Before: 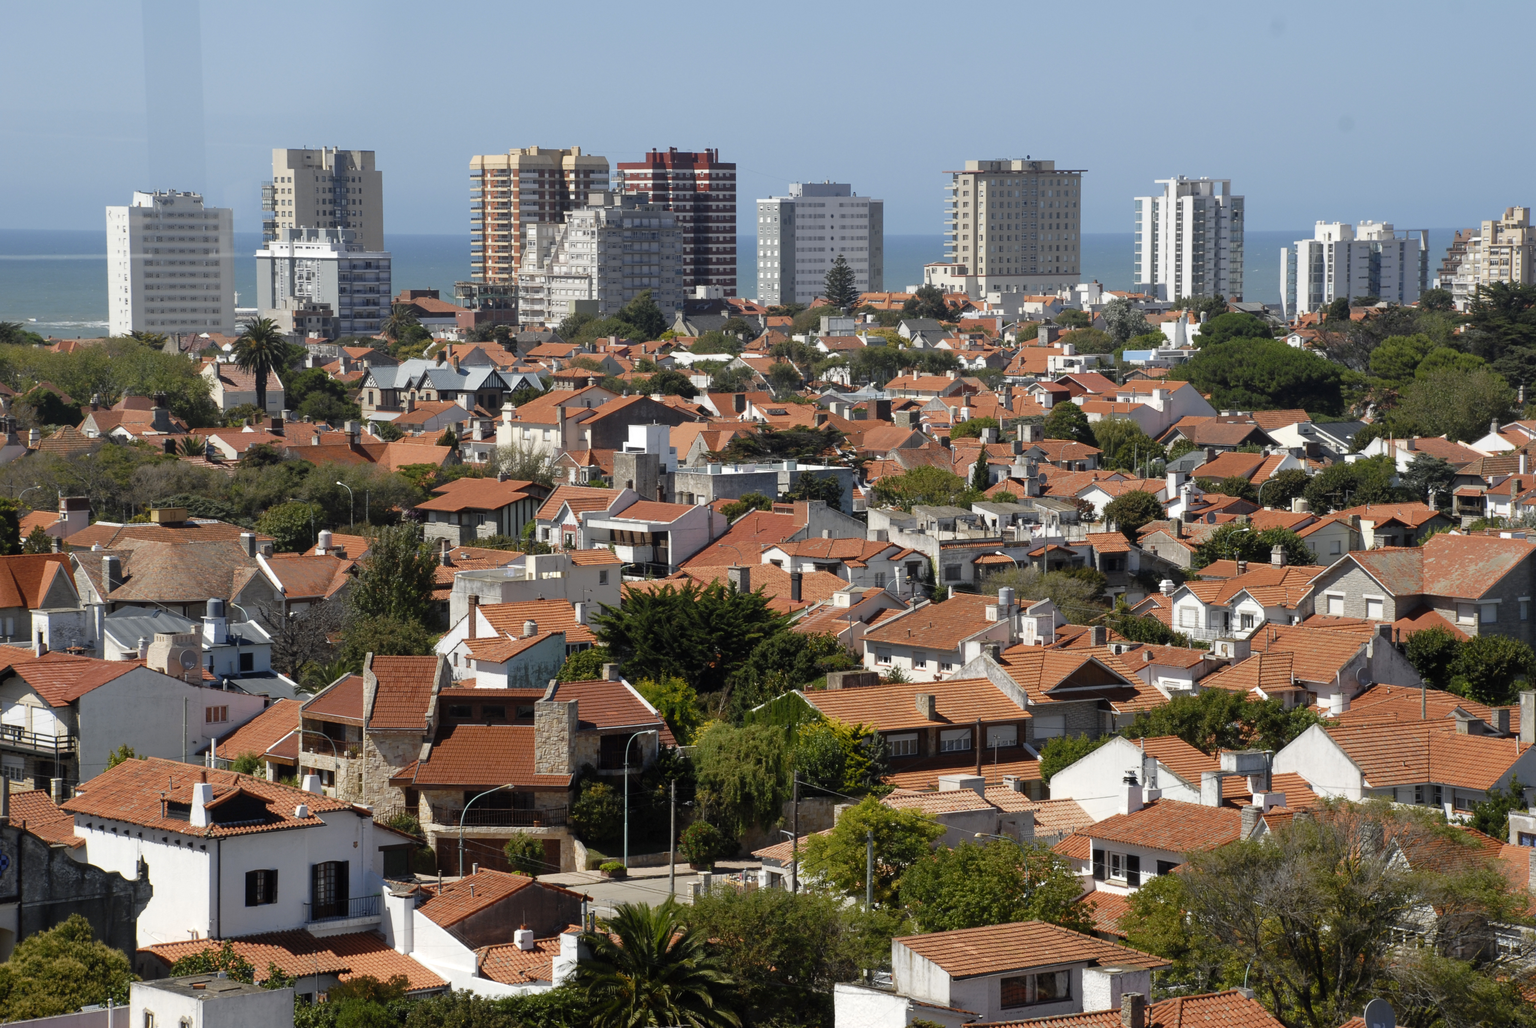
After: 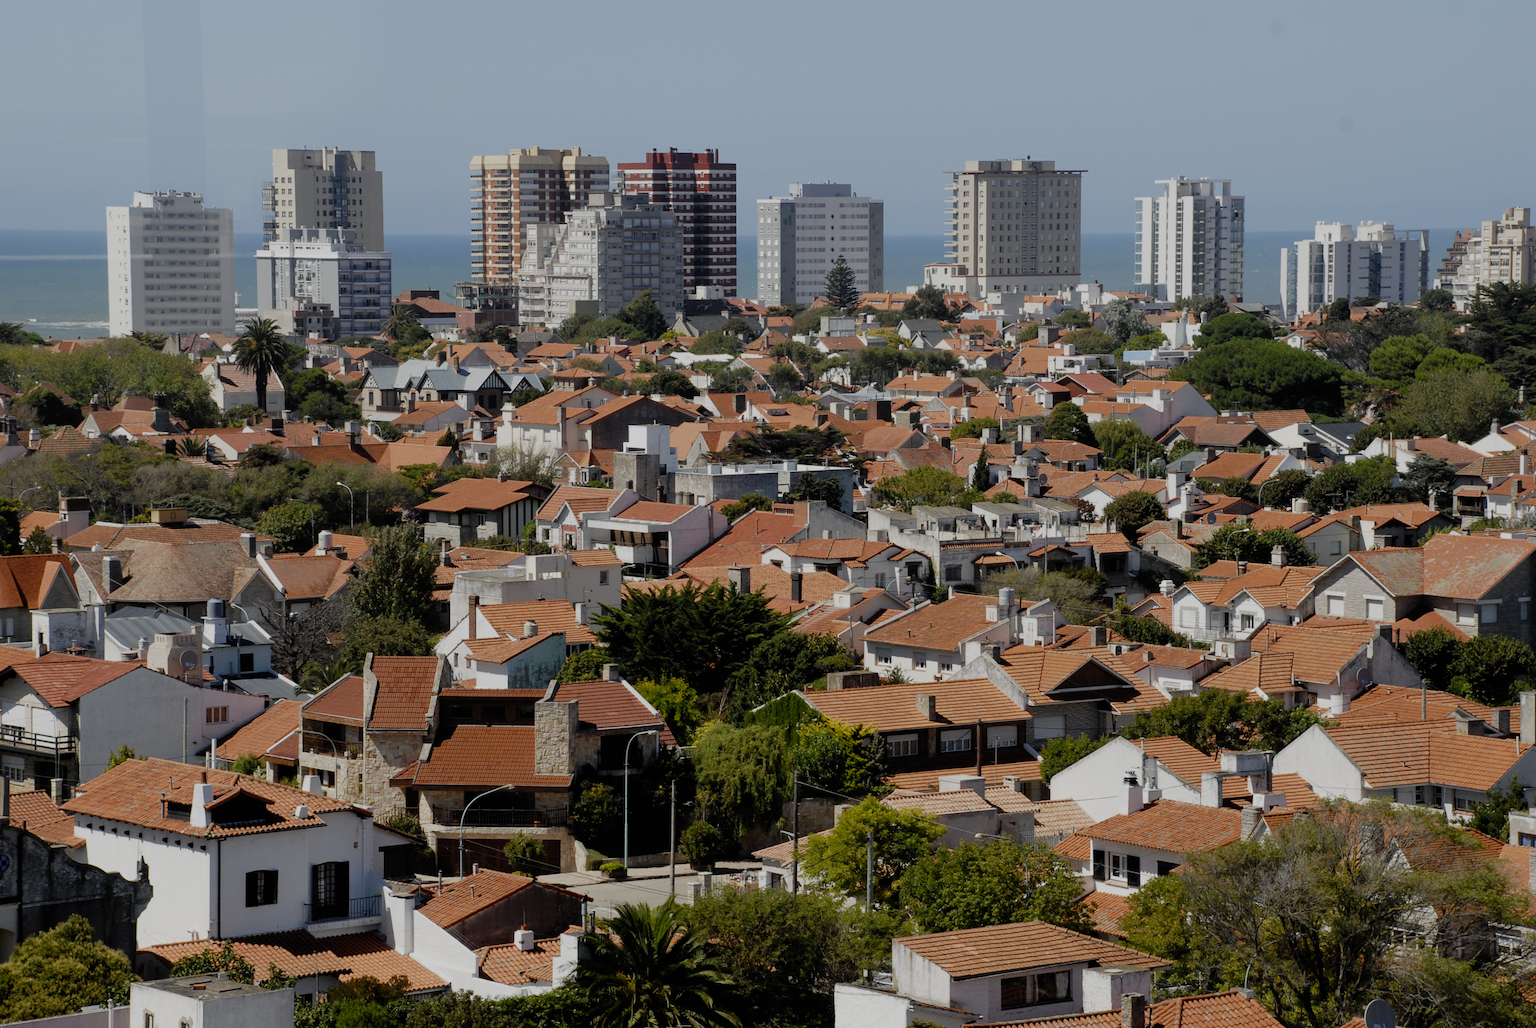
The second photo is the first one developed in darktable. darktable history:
exposure: exposure -0.246 EV, compensate highlight preservation false
filmic rgb: black relative exposure -7.65 EV, white relative exposure 4.56 EV, hardness 3.61, preserve chrominance no, color science v3 (2019), use custom middle-gray values true
